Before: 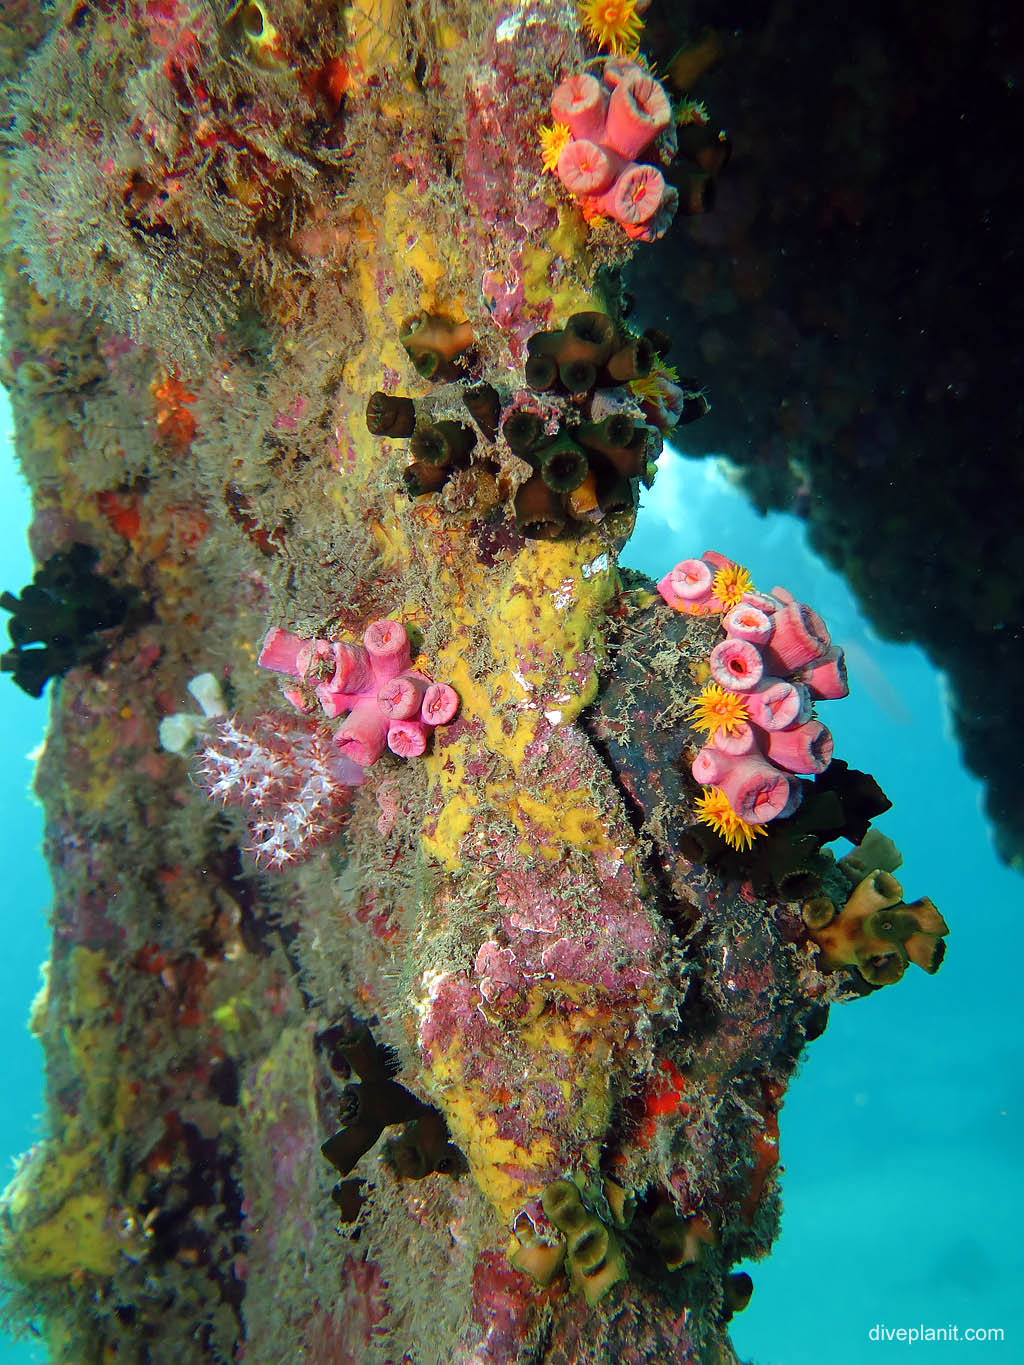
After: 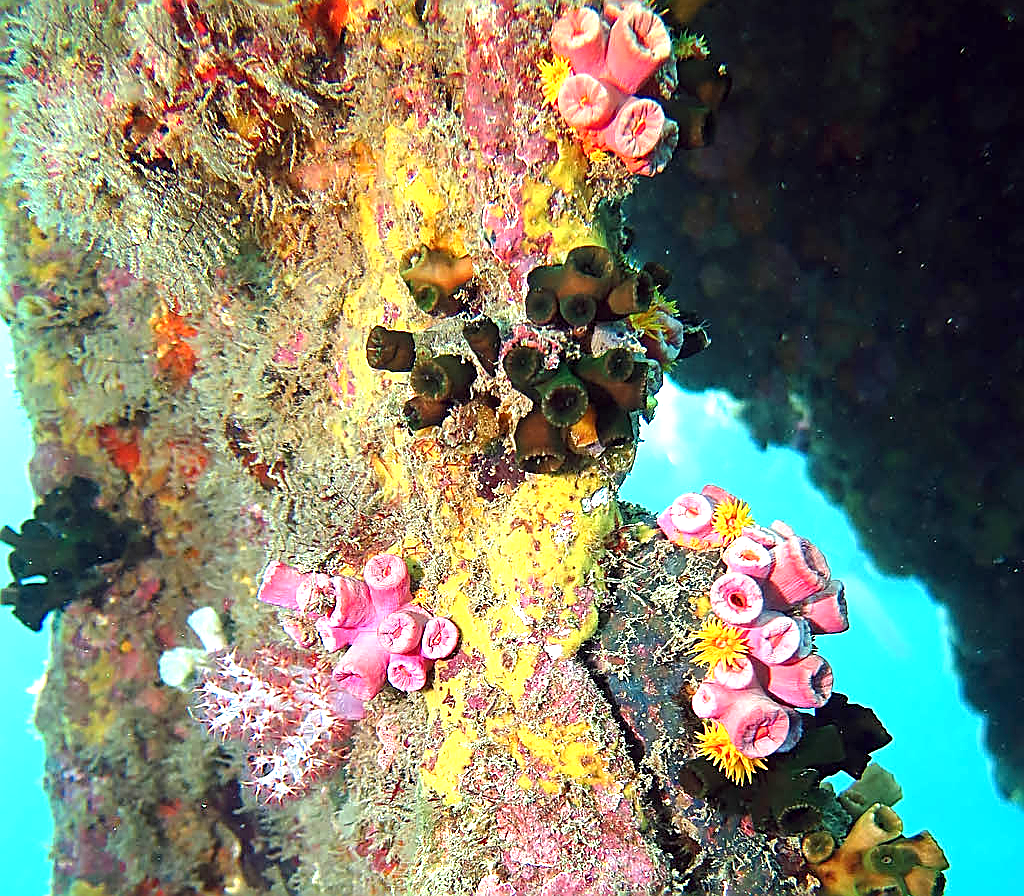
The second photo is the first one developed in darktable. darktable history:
crop and rotate: top 4.848%, bottom 29.503%
exposure: exposure 1.2 EV, compensate highlight preservation false
sharpen: amount 1
